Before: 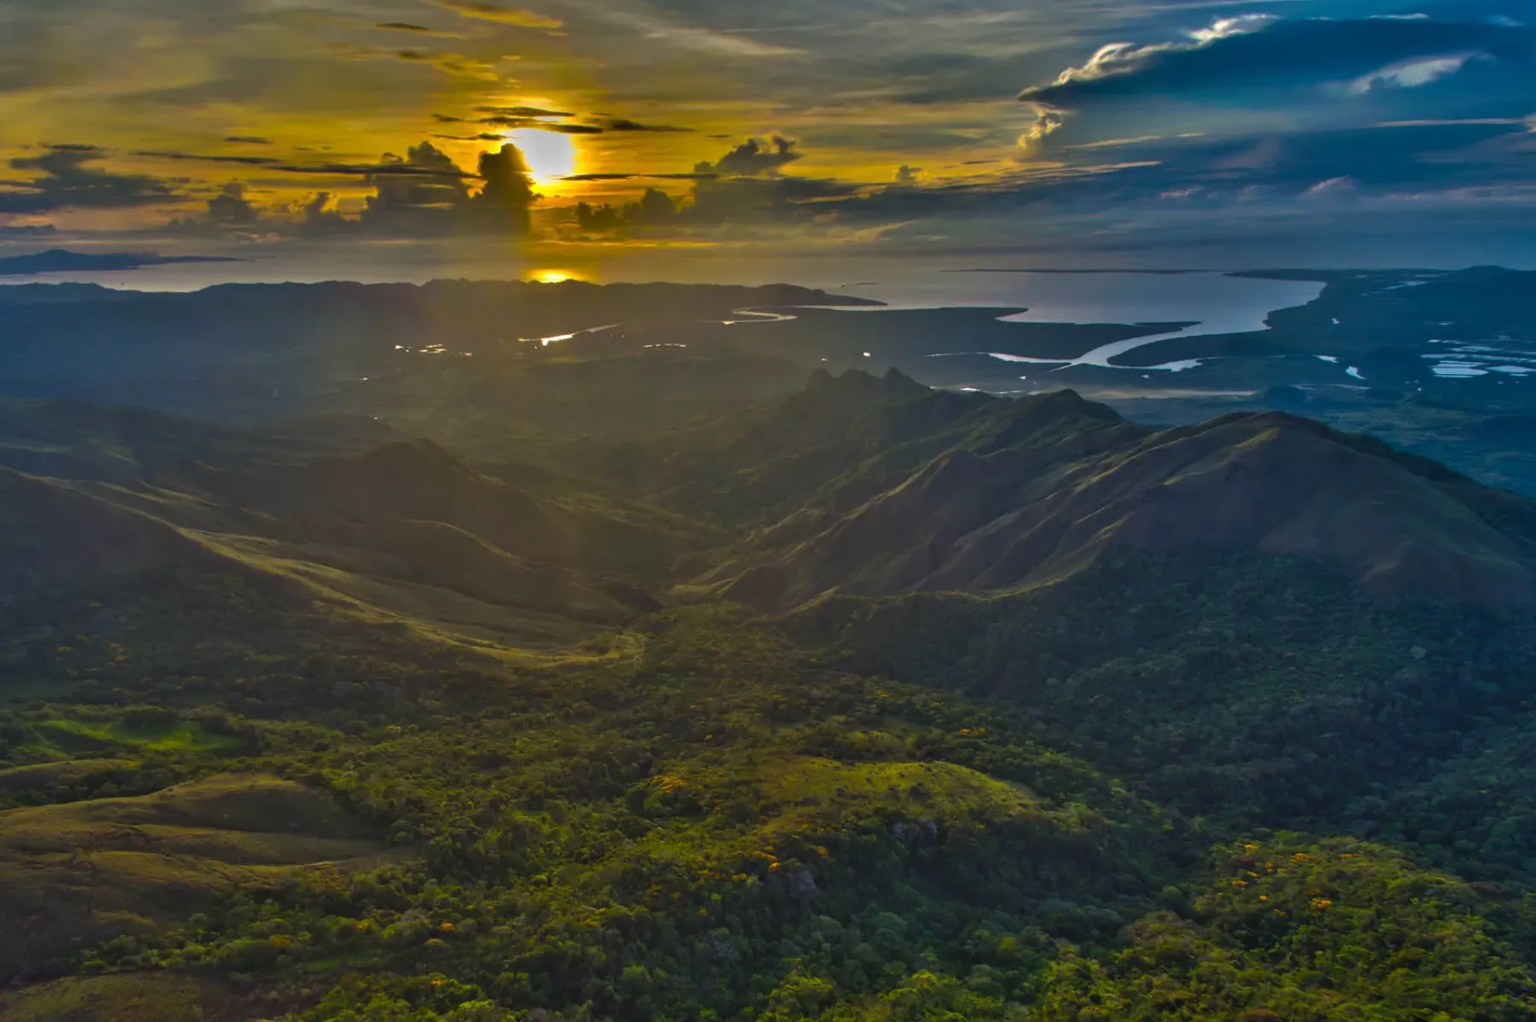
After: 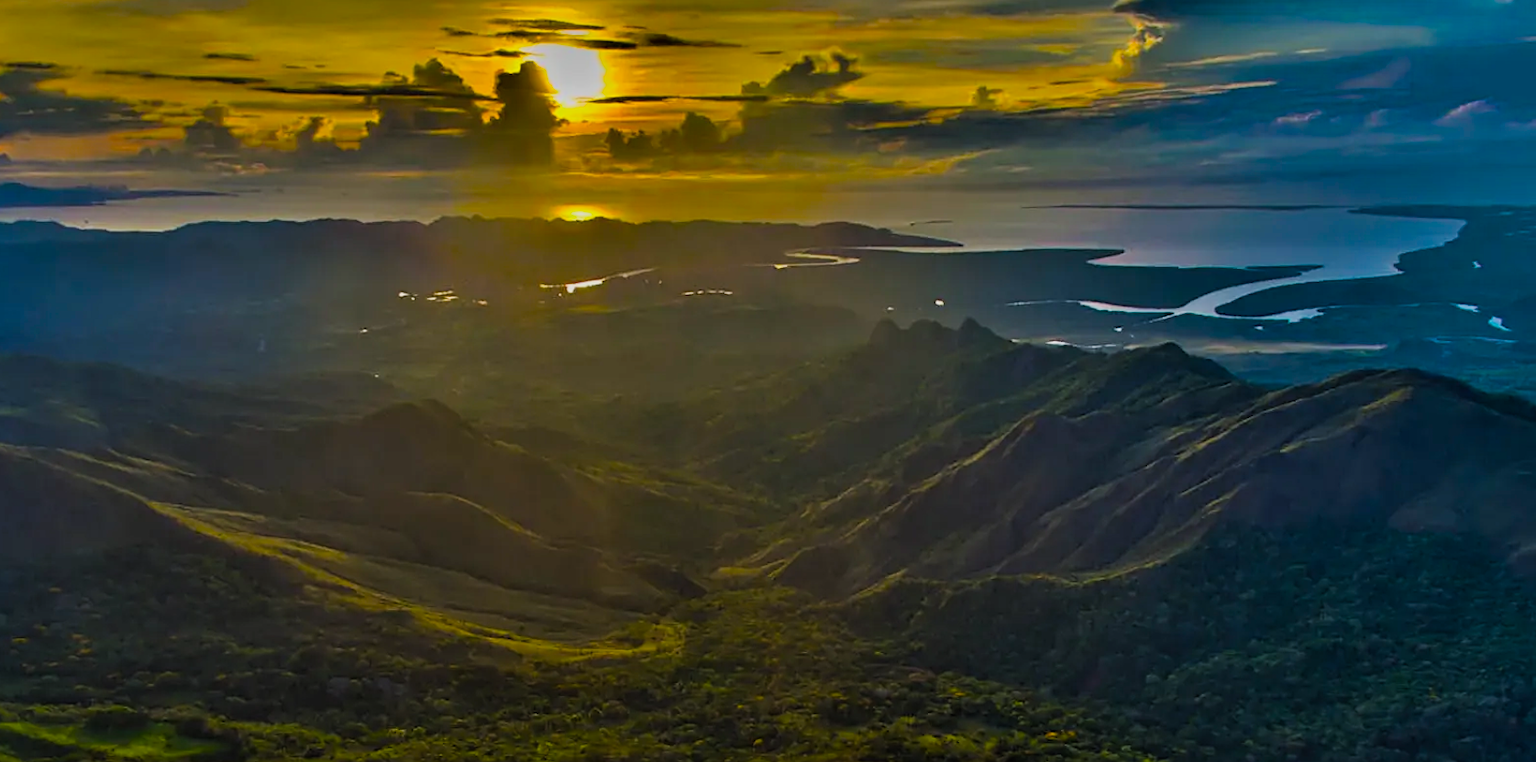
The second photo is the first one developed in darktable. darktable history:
sharpen: on, module defaults
filmic rgb: middle gray luminance 29.25%, black relative exposure -10.37 EV, white relative exposure 5.47 EV, threshold 5.99 EV, target black luminance 0%, hardness 3.95, latitude 2.01%, contrast 1.124, highlights saturation mix 6.37%, shadows ↔ highlights balance 15.85%, enable highlight reconstruction true
crop: left 3.113%, top 8.894%, right 9.619%, bottom 25.942%
color balance rgb: shadows lift › chroma 0.939%, shadows lift › hue 111.27°, linear chroma grading › global chroma 41.401%, perceptual saturation grading › global saturation 0.741%, perceptual saturation grading › mid-tones 11.337%, saturation formula JzAzBz (2021)
